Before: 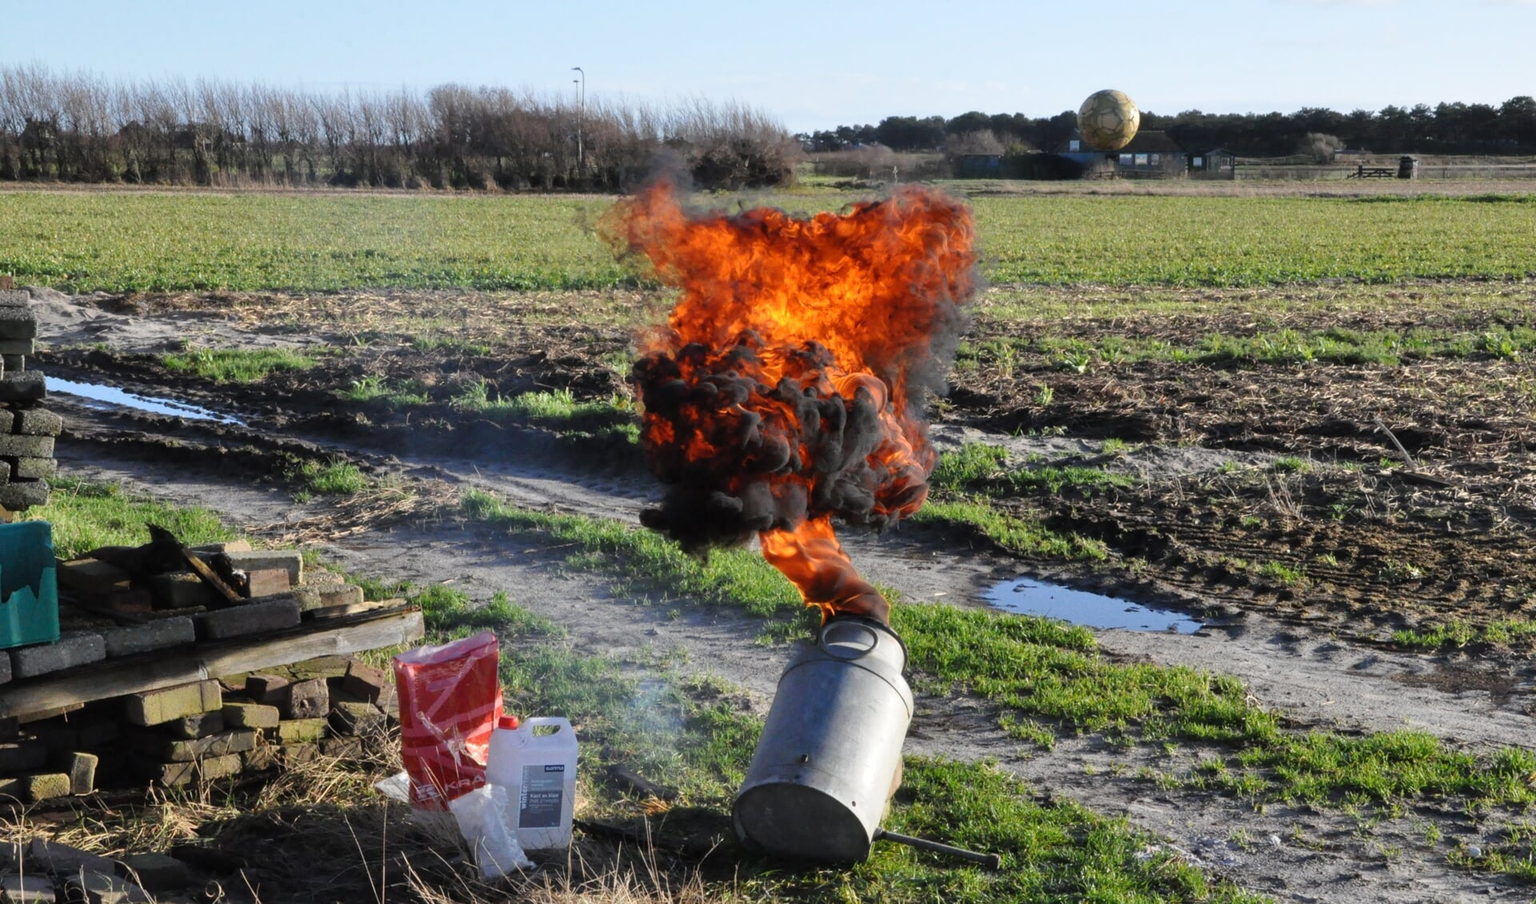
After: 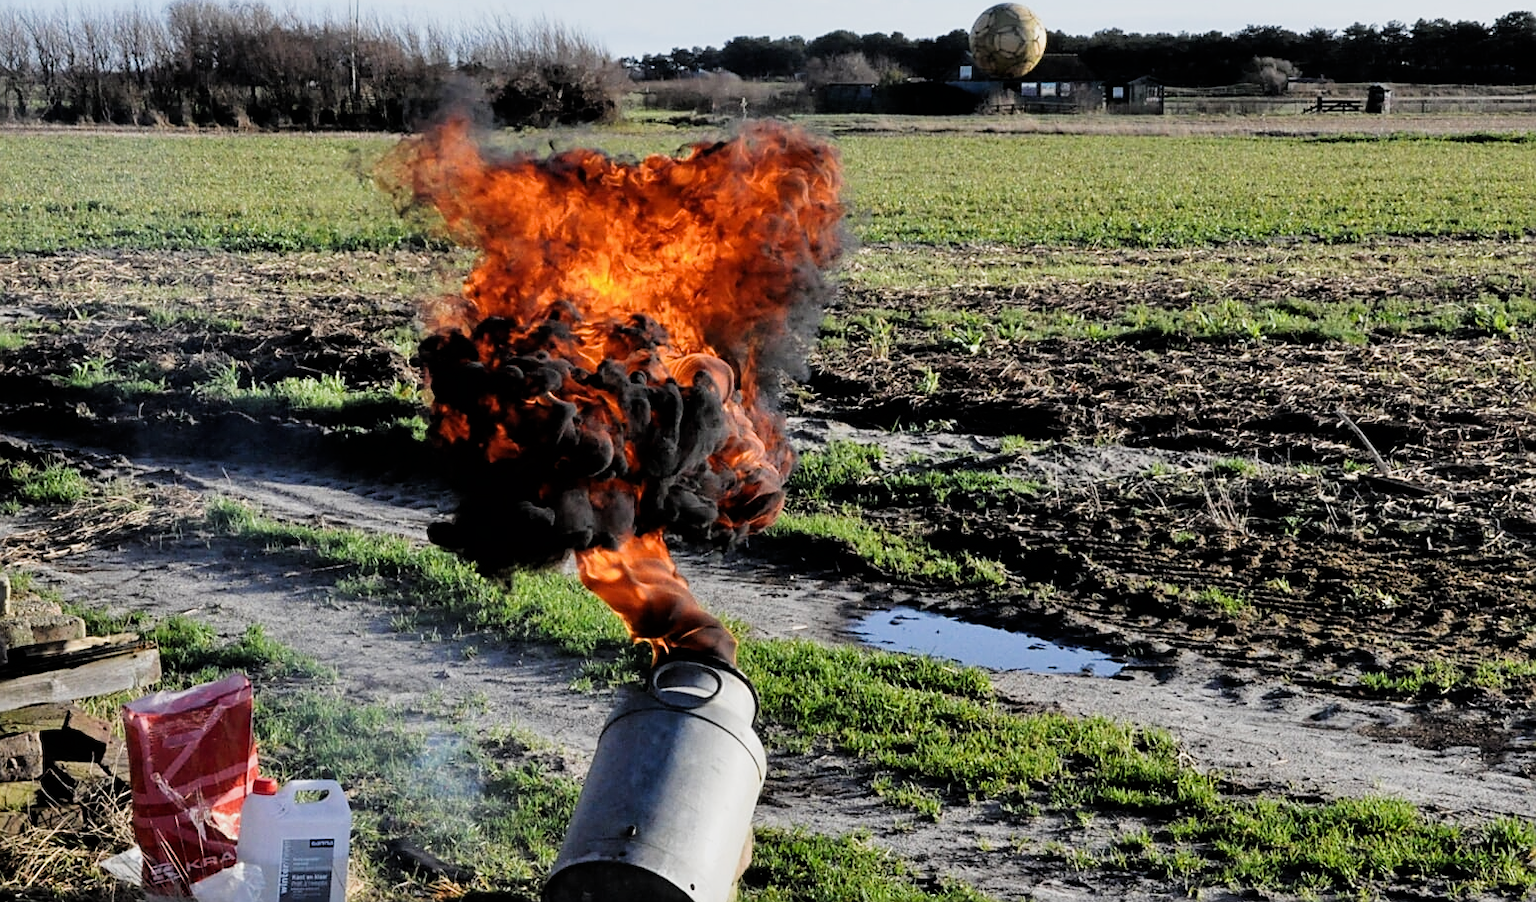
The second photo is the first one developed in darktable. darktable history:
crop: left 19.202%, top 9.657%, right 0.001%, bottom 9.691%
sharpen: on, module defaults
contrast equalizer: y [[0.524 ×6], [0.512 ×6], [0.379 ×6], [0 ×6], [0 ×6]], mix 0.767
filmic rgb: black relative exposure -5.07 EV, white relative exposure 3.49 EV, hardness 3.17, contrast 1.184, highlights saturation mix -48.75%
